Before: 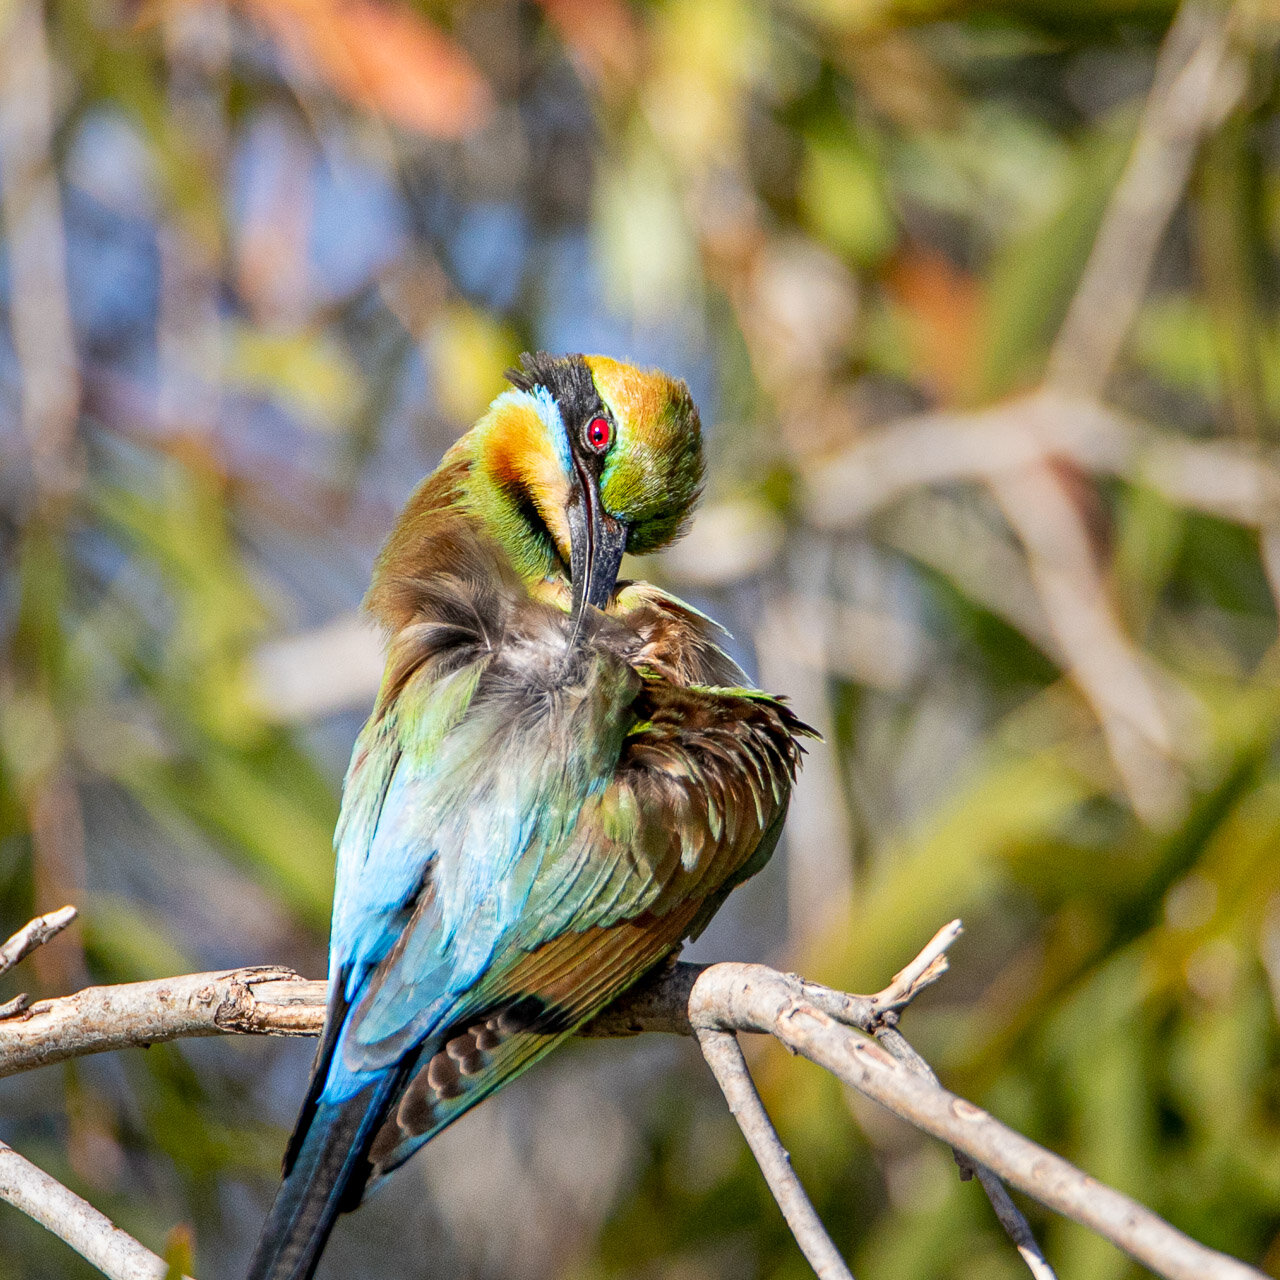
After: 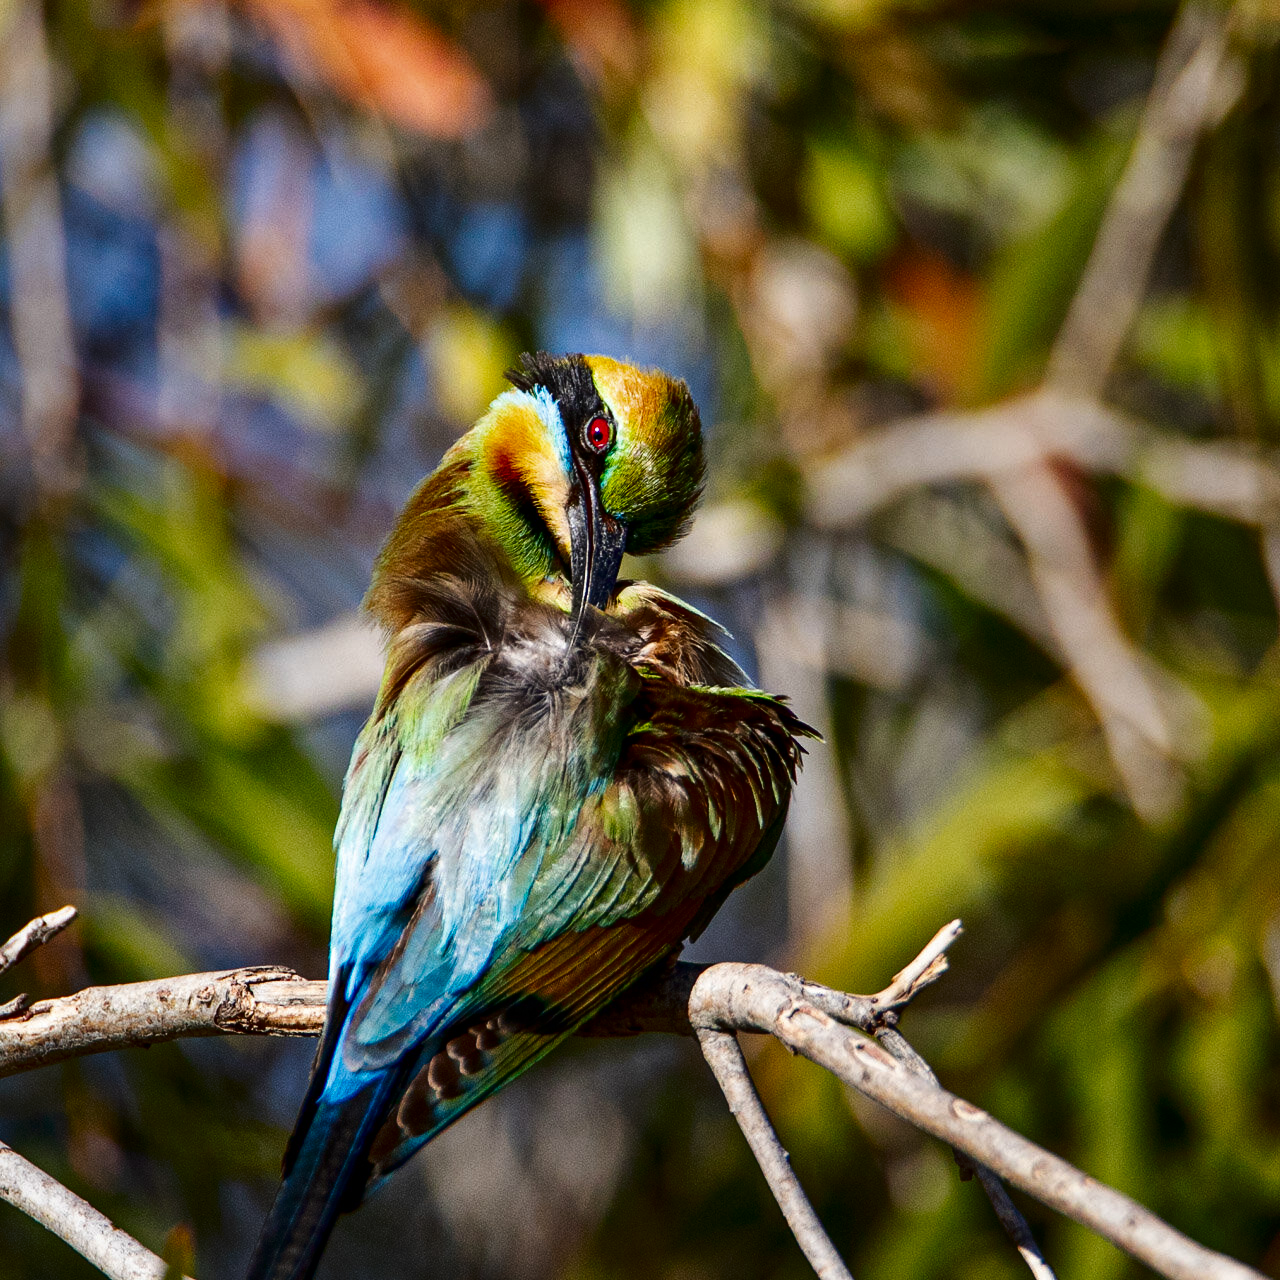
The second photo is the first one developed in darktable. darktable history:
tone curve: curves: ch0 [(0, 0) (0.051, 0.047) (0.102, 0.099) (0.228, 0.262) (0.446, 0.527) (0.695, 0.778) (0.908, 0.946) (1, 1)]; ch1 [(0, 0) (0.339, 0.298) (0.402, 0.363) (0.453, 0.413) (0.485, 0.469) (0.494, 0.493) (0.504, 0.501) (0.525, 0.533) (0.563, 0.591) (0.597, 0.631) (1, 1)]; ch2 [(0, 0) (0.48, 0.48) (0.504, 0.5) (0.539, 0.554) (0.59, 0.628) (0.642, 0.682) (0.824, 0.815) (1, 1)], color space Lab, linked channels
color balance rgb: global offset › luminance 0.469%, perceptual saturation grading › global saturation 0.434%
contrast brightness saturation: brightness -0.532
